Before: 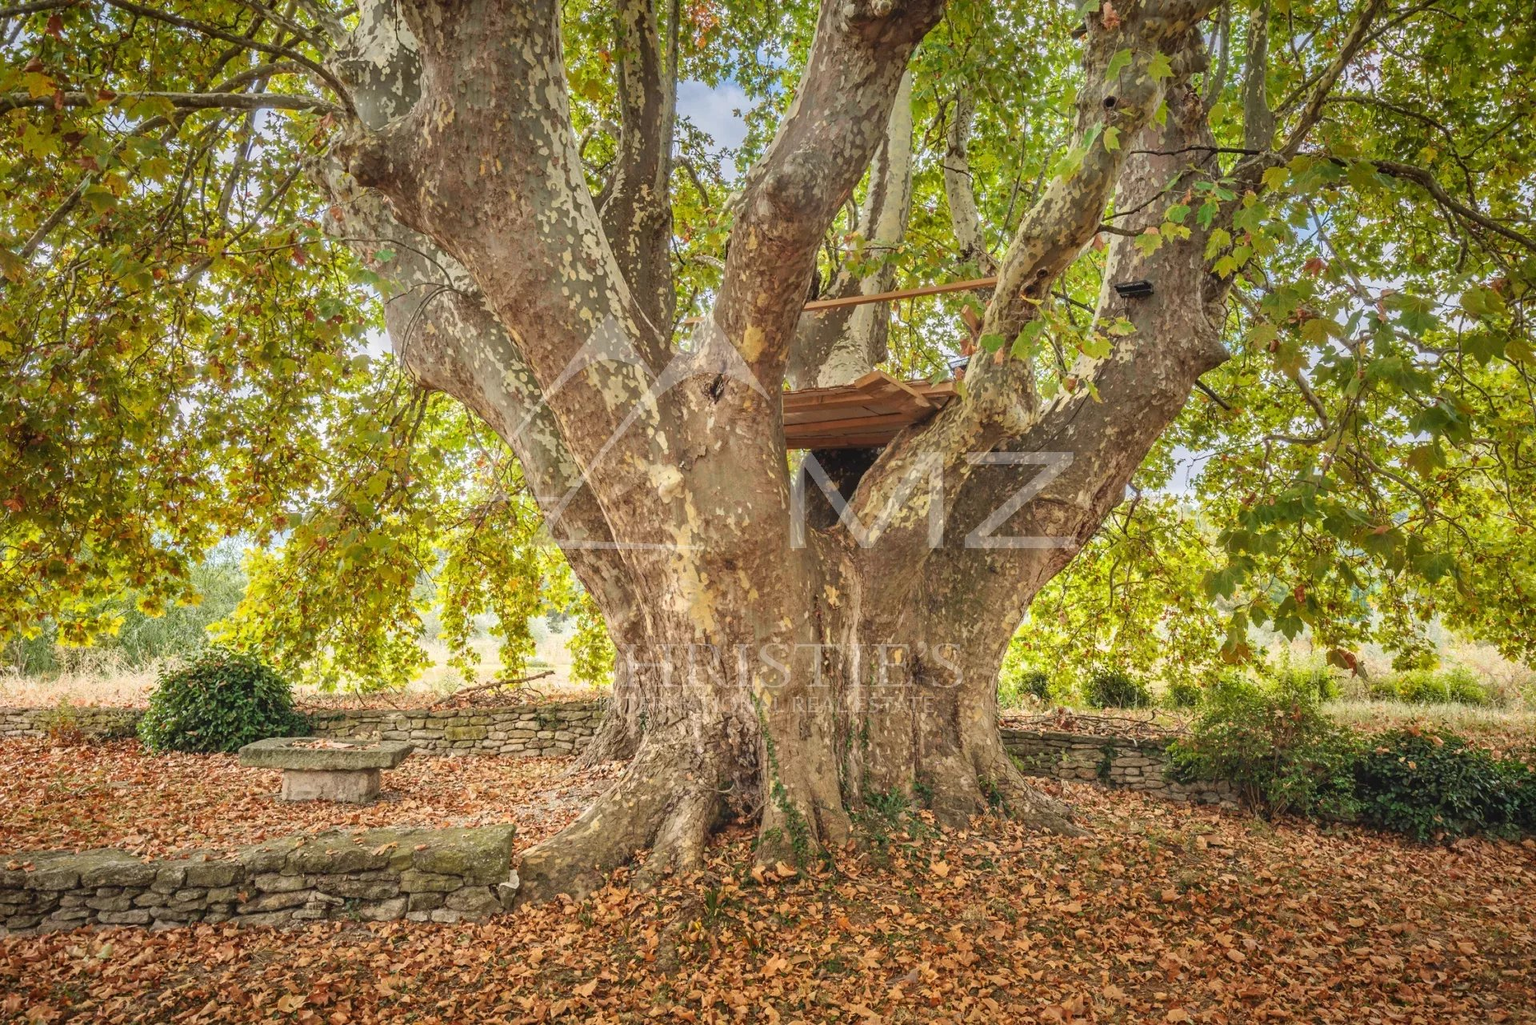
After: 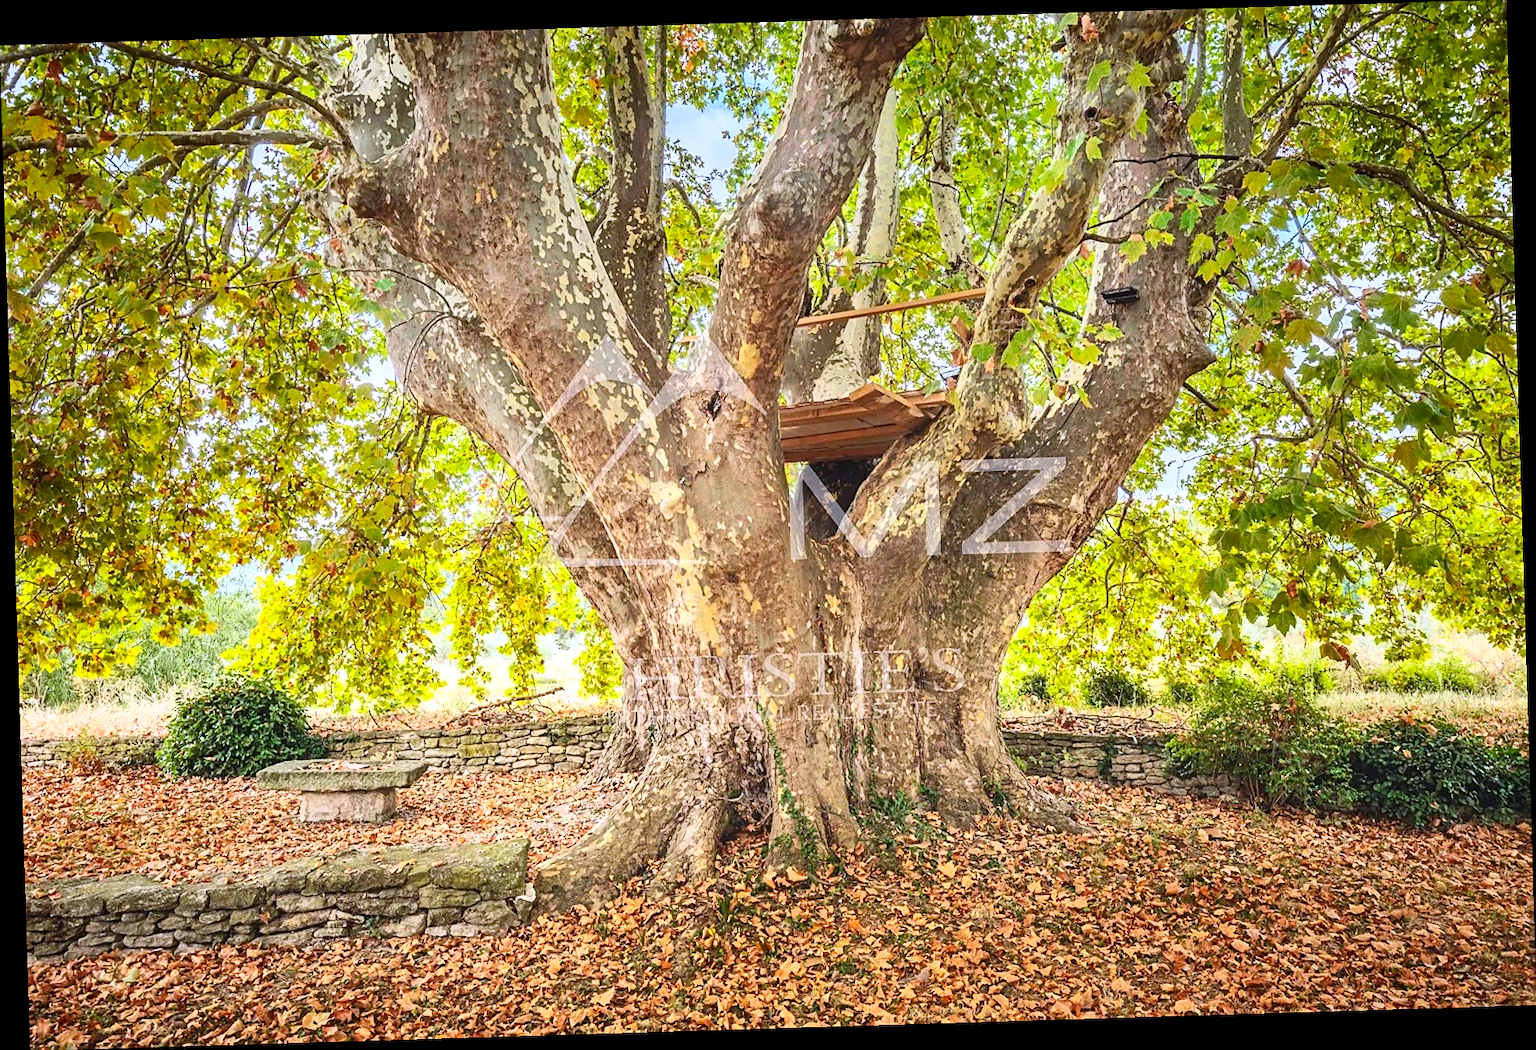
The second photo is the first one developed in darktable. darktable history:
rotate and perspective: rotation -1.75°, automatic cropping off
white balance: red 0.967, blue 1.119, emerald 0.756
contrast brightness saturation: contrast 0.23, brightness 0.1, saturation 0.29
exposure: exposure 0.29 EV, compensate highlight preservation false
sharpen: on, module defaults
